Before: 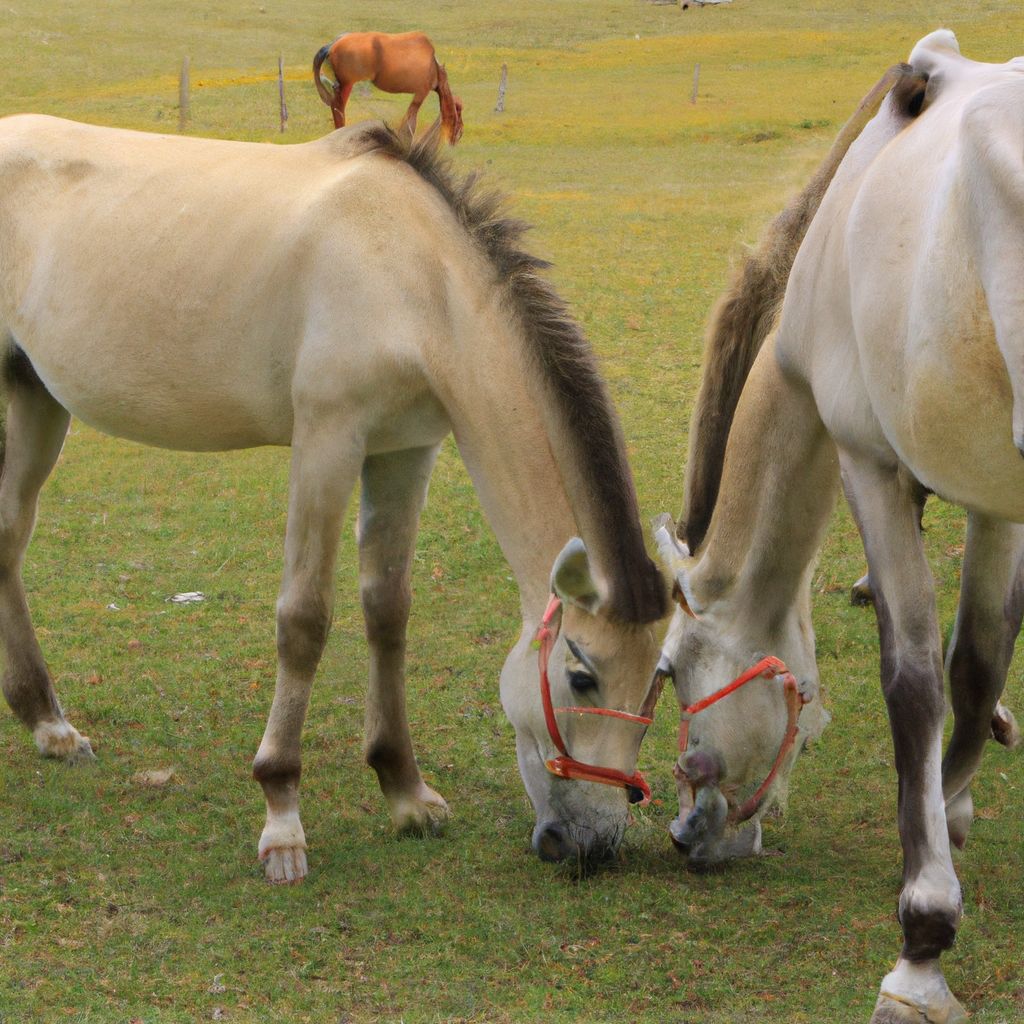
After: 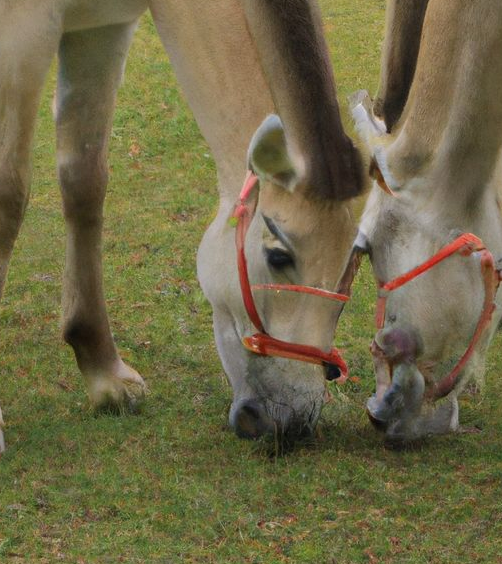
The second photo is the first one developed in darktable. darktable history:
shadows and highlights: shadows 30.06
crop: left 29.6%, top 41.387%, right 21.281%, bottom 3.498%
